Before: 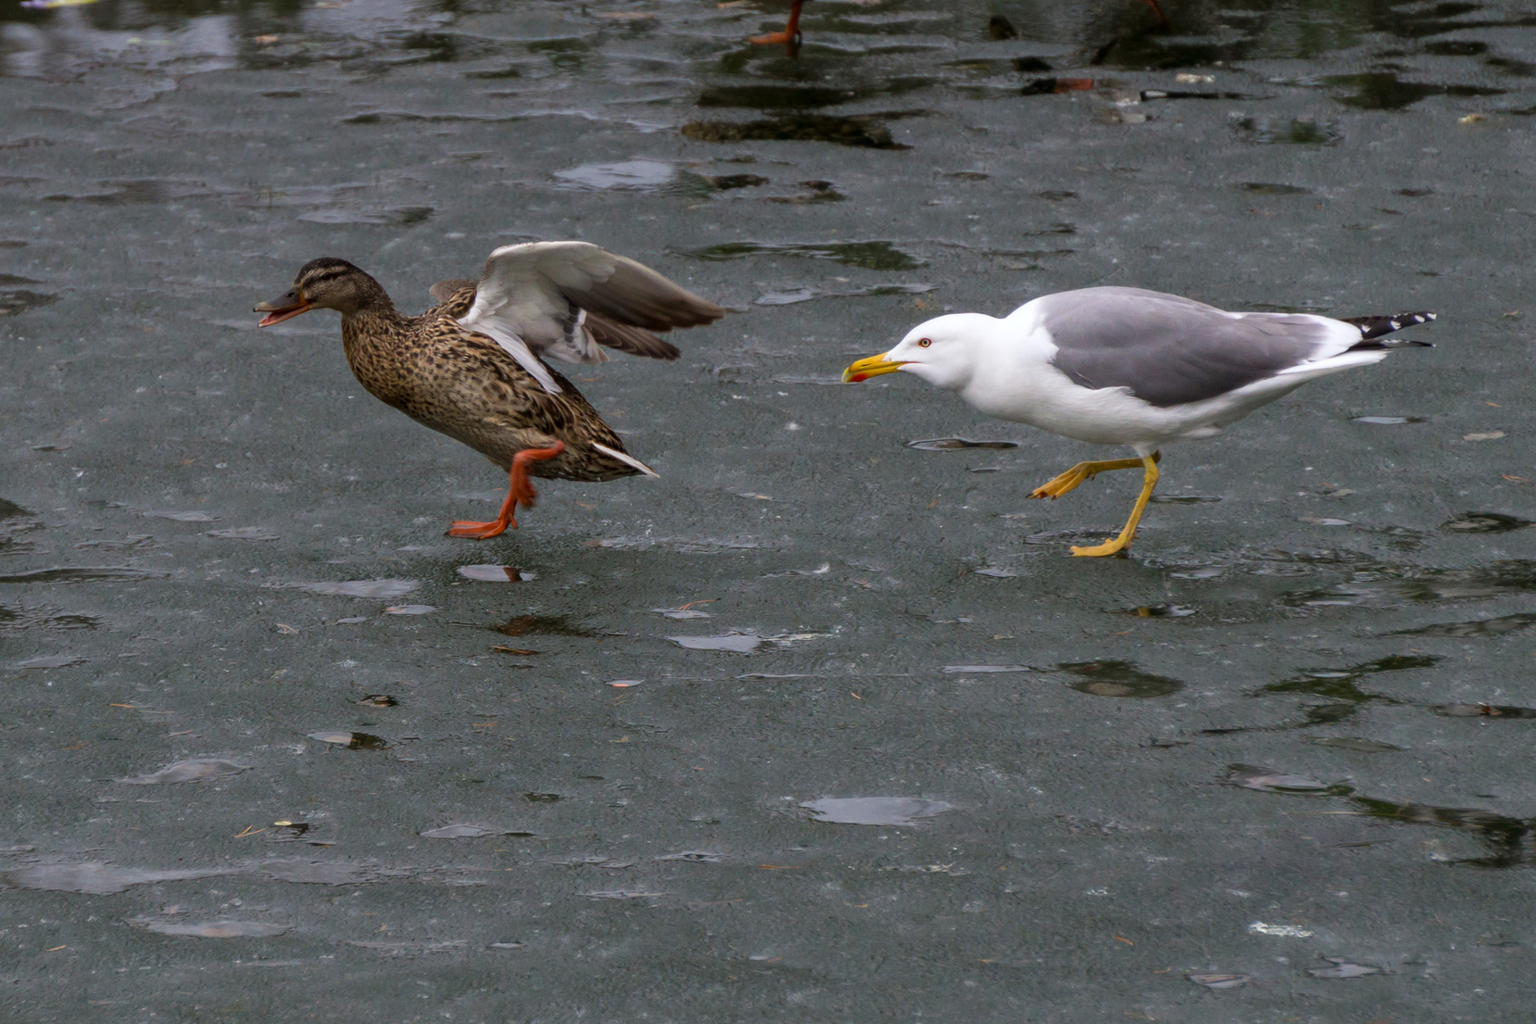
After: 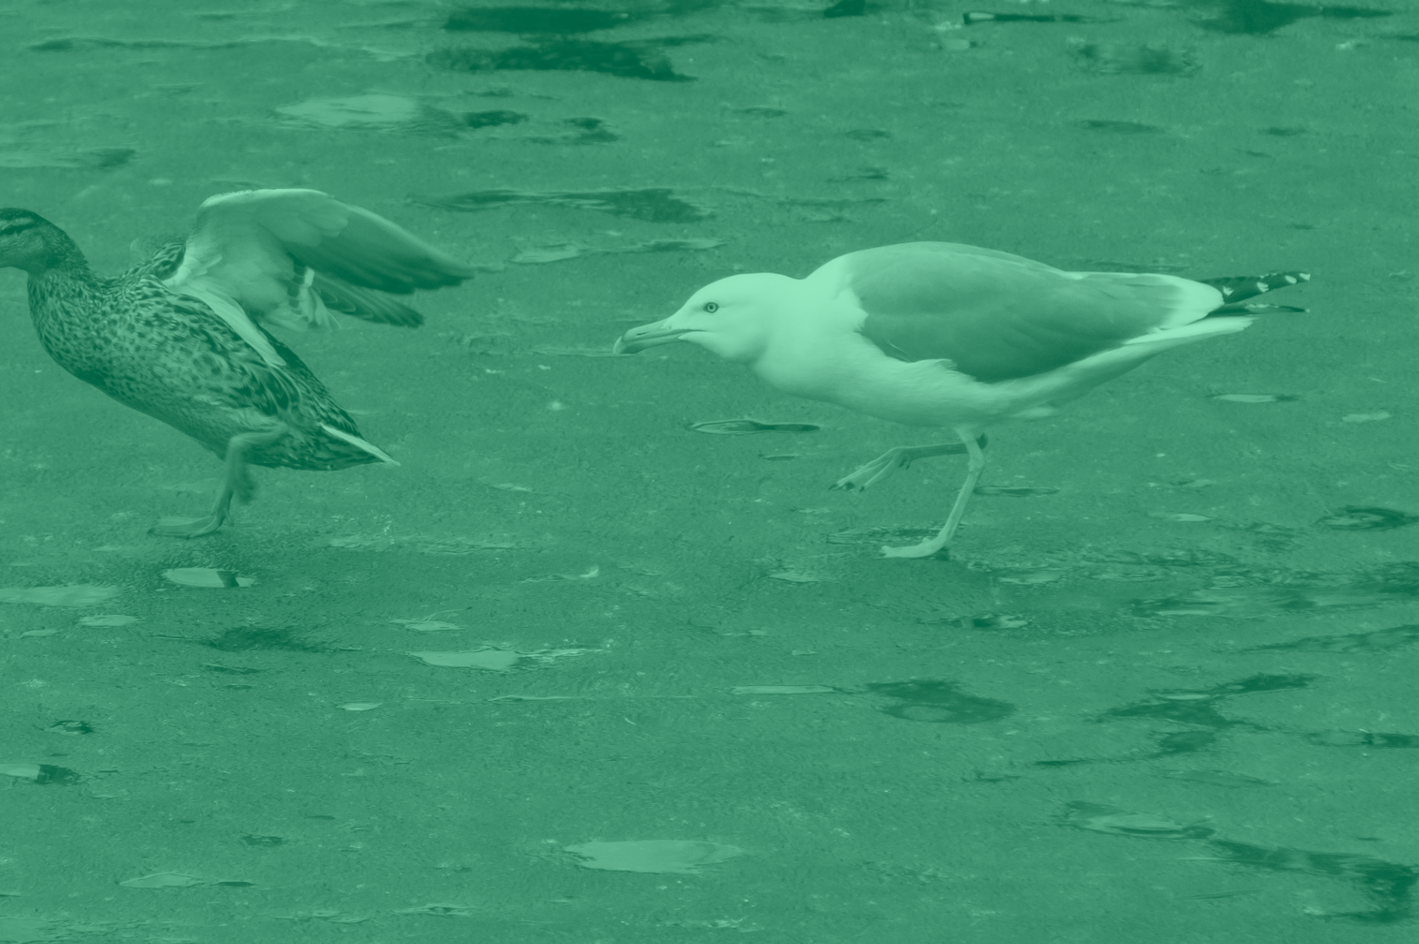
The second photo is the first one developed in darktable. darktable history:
colorize: hue 147.6°, saturation 65%, lightness 21.64%
crop and rotate: left 20.74%, top 7.912%, right 0.375%, bottom 13.378%
